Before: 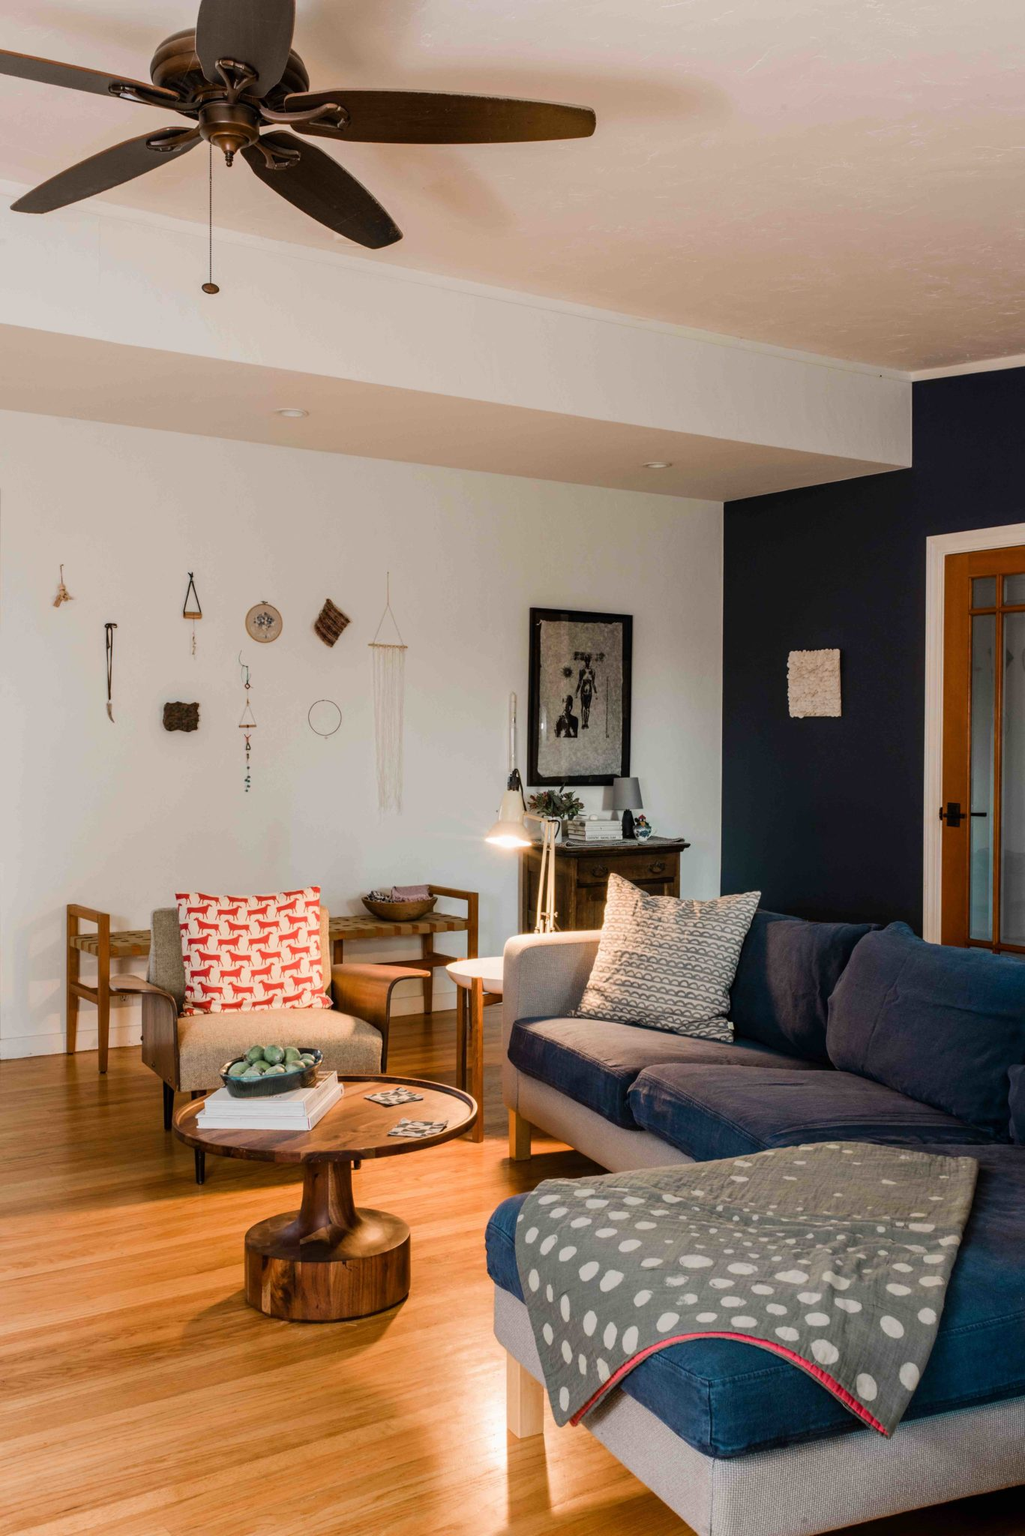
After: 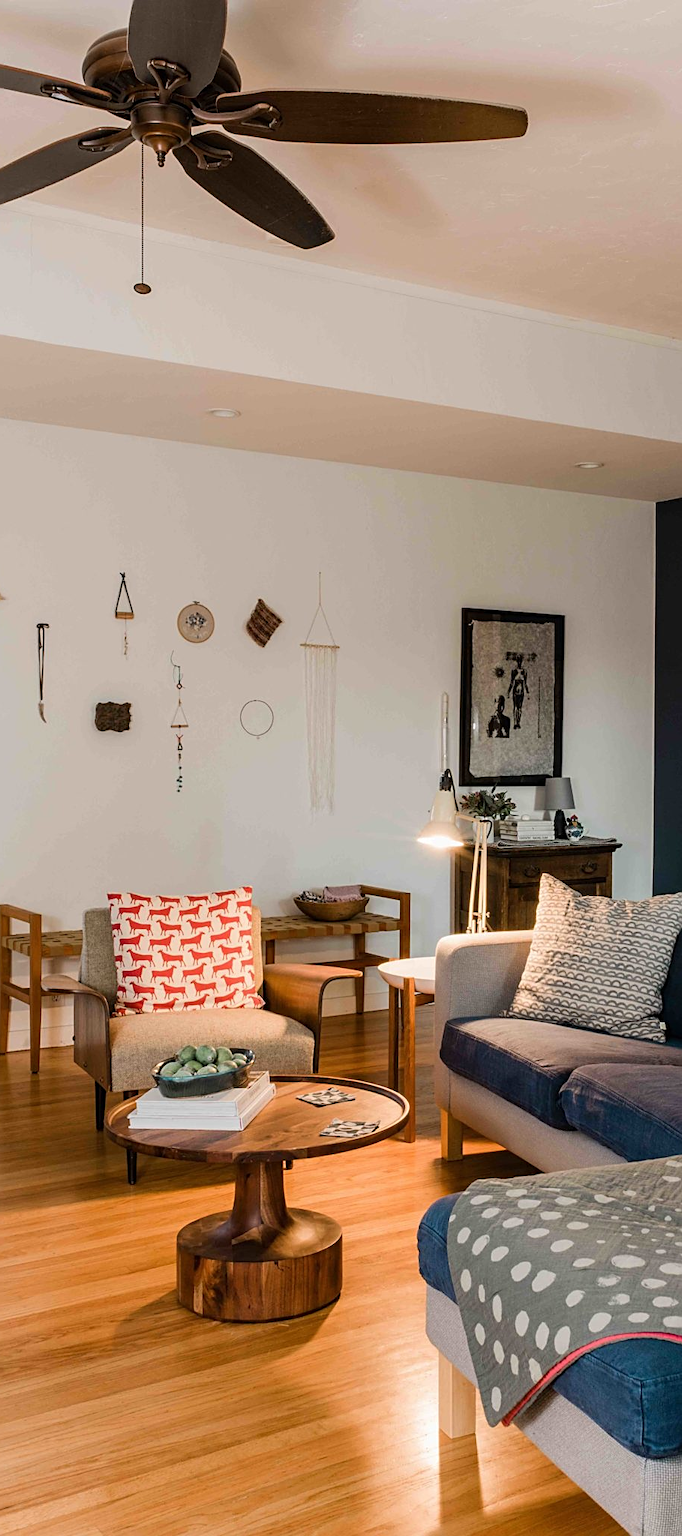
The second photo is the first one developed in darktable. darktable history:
sharpen: on, module defaults
crop and rotate: left 6.66%, right 26.725%
